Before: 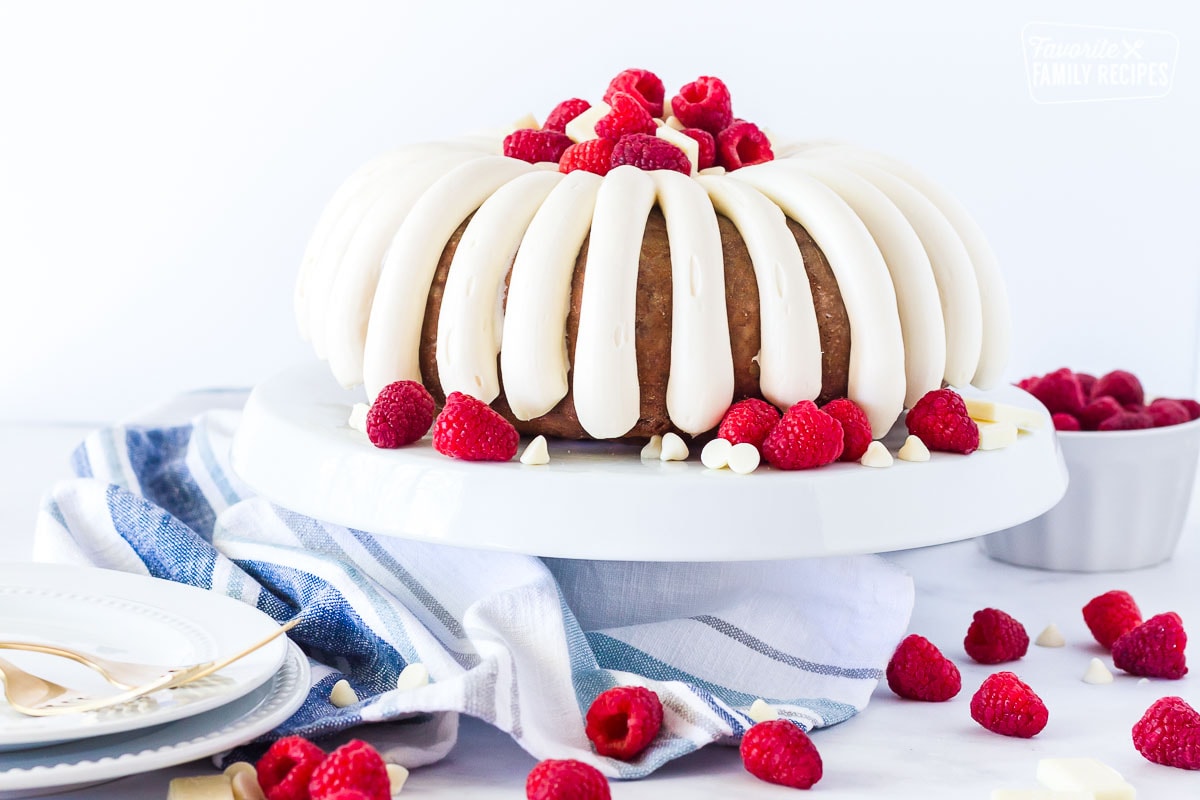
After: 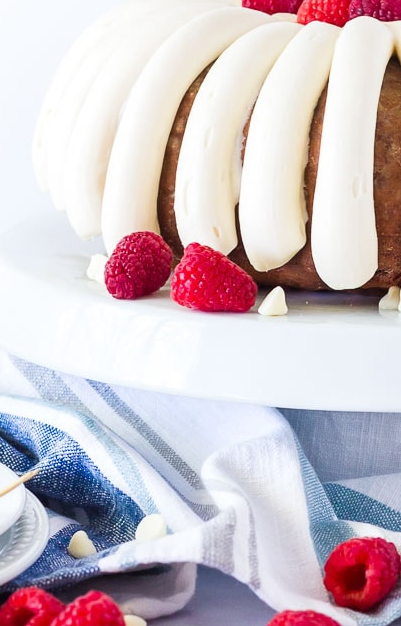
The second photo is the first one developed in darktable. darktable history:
crop and rotate: left 21.903%, top 18.699%, right 44.62%, bottom 2.973%
